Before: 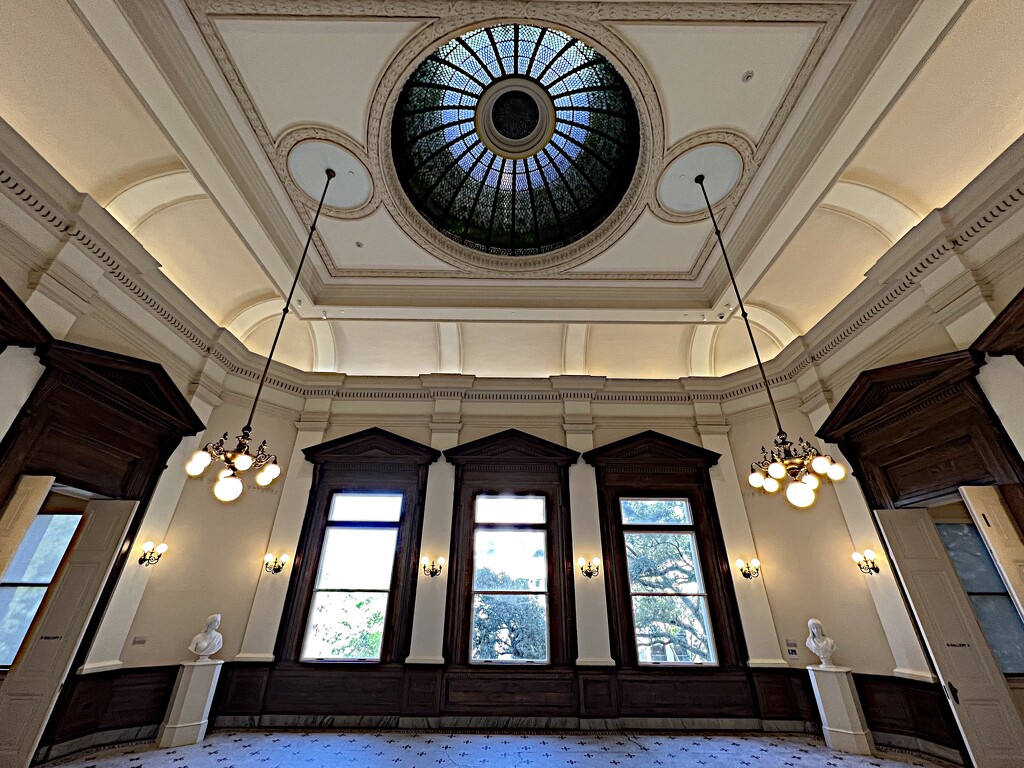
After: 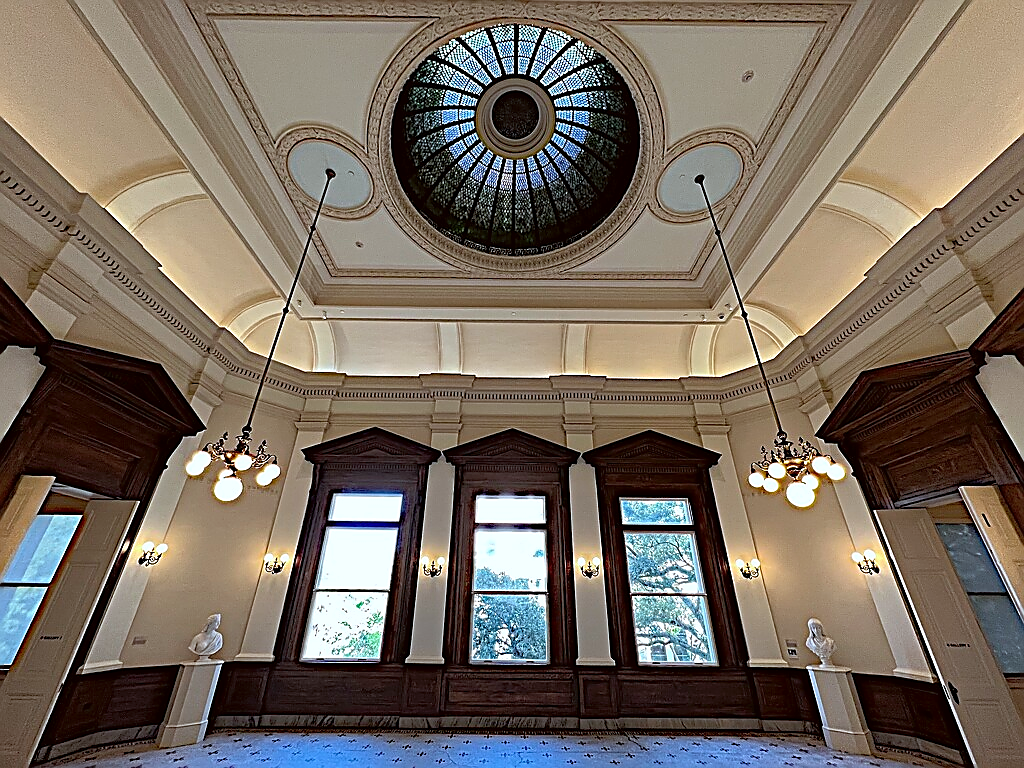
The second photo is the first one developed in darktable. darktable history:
sharpen: radius 1.4, amount 1.25, threshold 0.7
color correction: highlights a* -3.28, highlights b* -6.24, shadows a* 3.1, shadows b* 5.19
shadows and highlights: shadows 43.06, highlights 6.94
